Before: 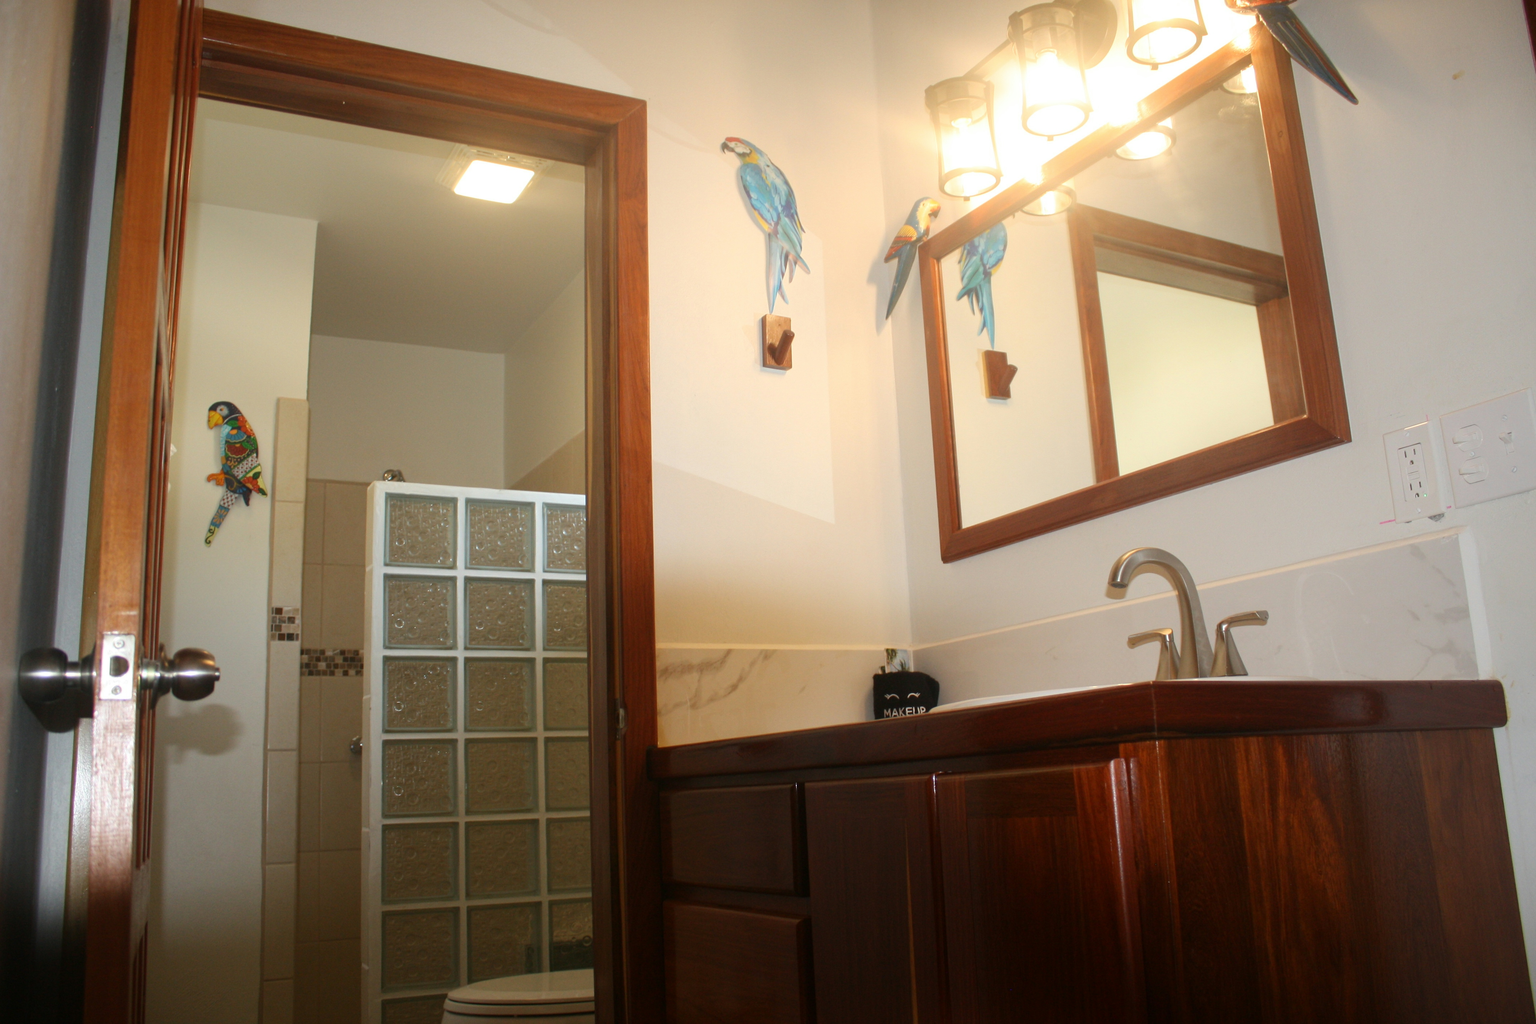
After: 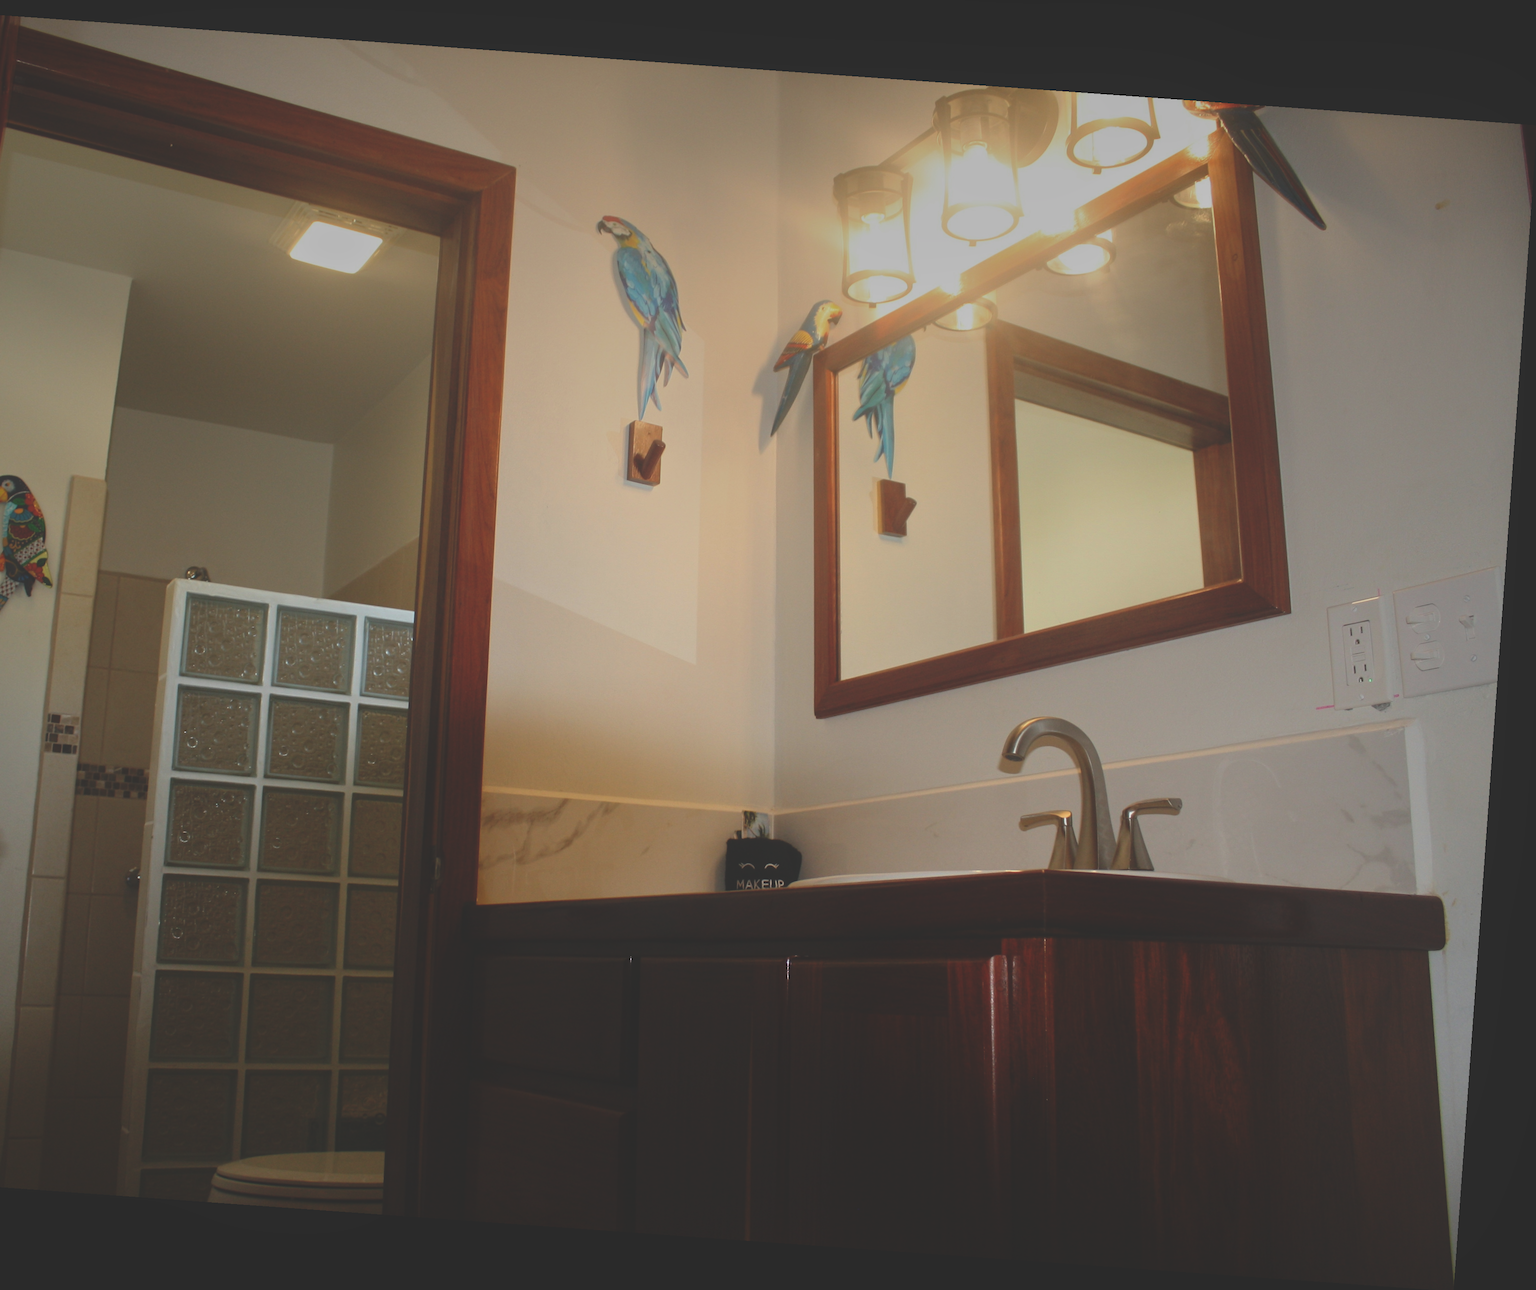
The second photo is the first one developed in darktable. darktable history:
rgb curve: curves: ch0 [(0, 0.186) (0.314, 0.284) (0.775, 0.708) (1, 1)], compensate middle gray true, preserve colors none
graduated density: rotation -0.352°, offset 57.64
rotate and perspective: rotation 4.1°, automatic cropping off
crop: left 16.145%
shadows and highlights: shadows -23.08, highlights 46.15, soften with gaussian
tone equalizer: -8 EV -0.002 EV, -7 EV 0.005 EV, -6 EV -0.009 EV, -5 EV 0.011 EV, -4 EV -0.012 EV, -3 EV 0.007 EV, -2 EV -0.062 EV, -1 EV -0.293 EV, +0 EV -0.582 EV, smoothing diameter 2%, edges refinement/feathering 20, mask exposure compensation -1.57 EV, filter diffusion 5
